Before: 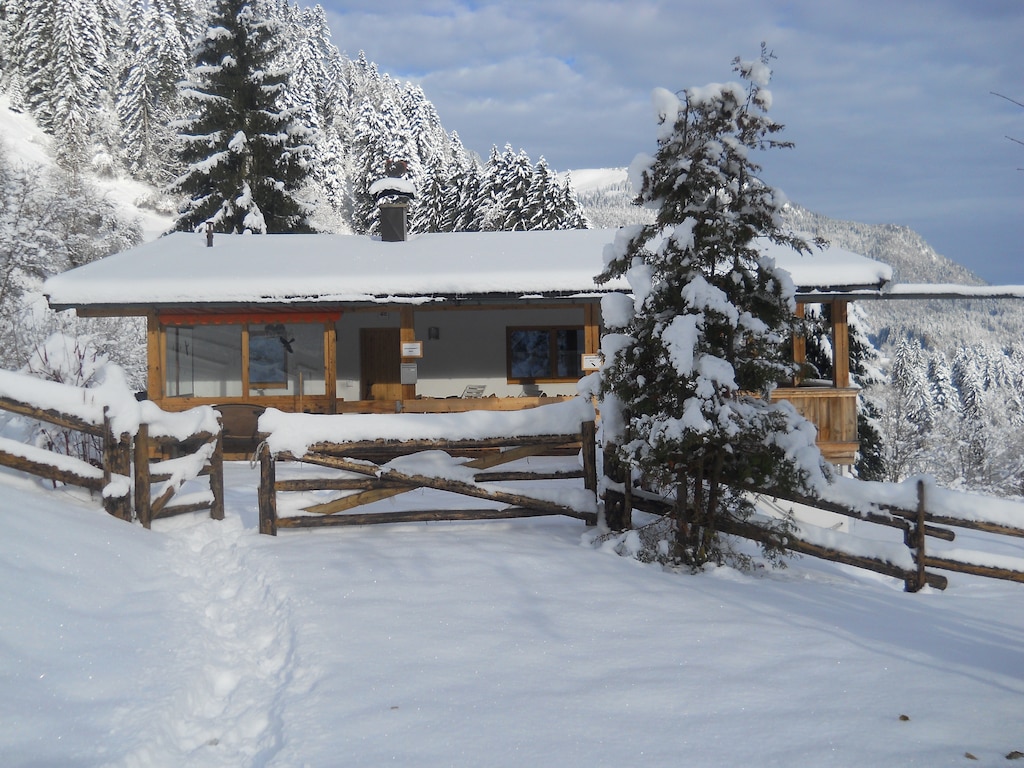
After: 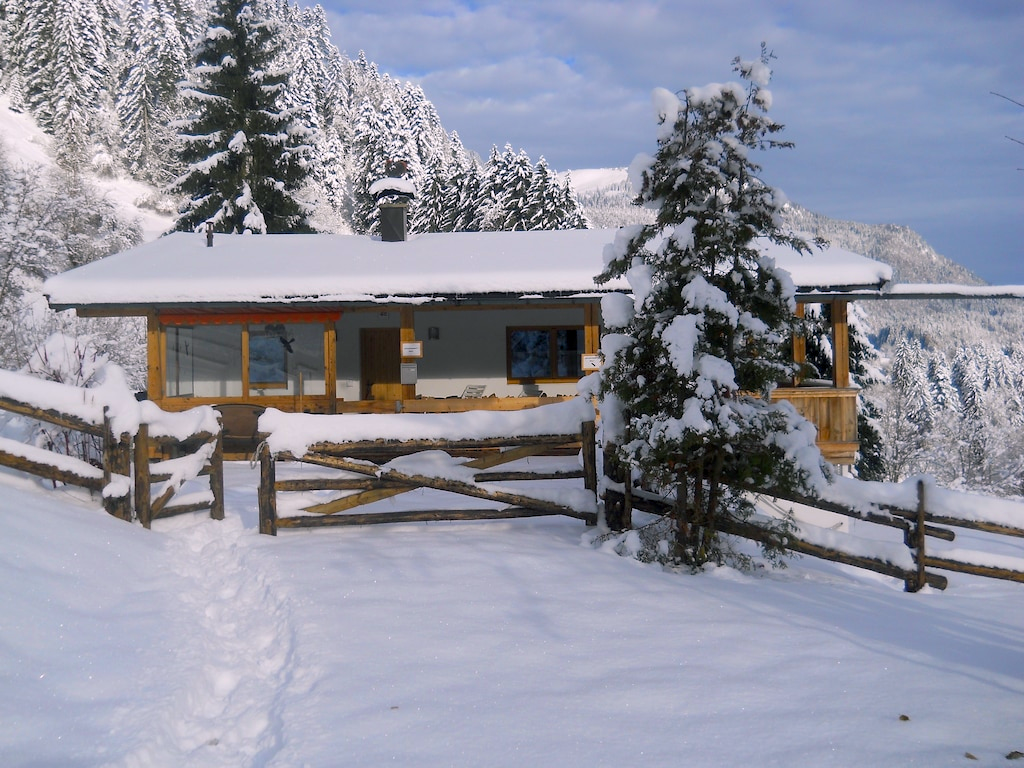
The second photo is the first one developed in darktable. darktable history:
tone equalizer: on, module defaults
color balance rgb: shadows lift › chroma 2%, shadows lift › hue 217.2°, power › chroma 0.25%, power › hue 60°, highlights gain › chroma 1.5%, highlights gain › hue 309.6°, global offset › luminance -0.5%, perceptual saturation grading › global saturation 15%, global vibrance 20%
